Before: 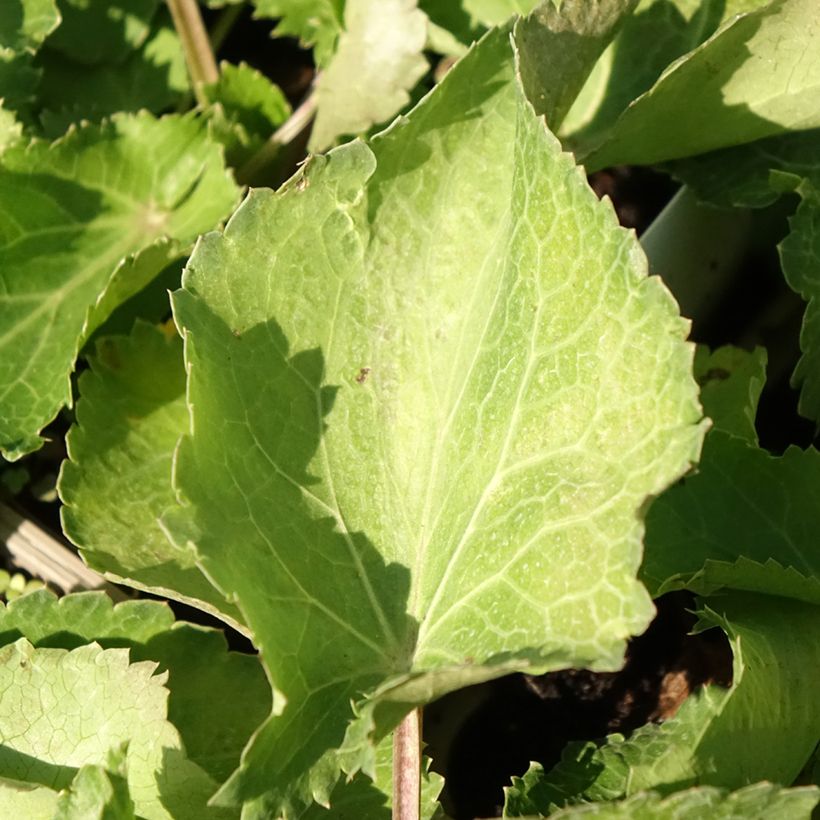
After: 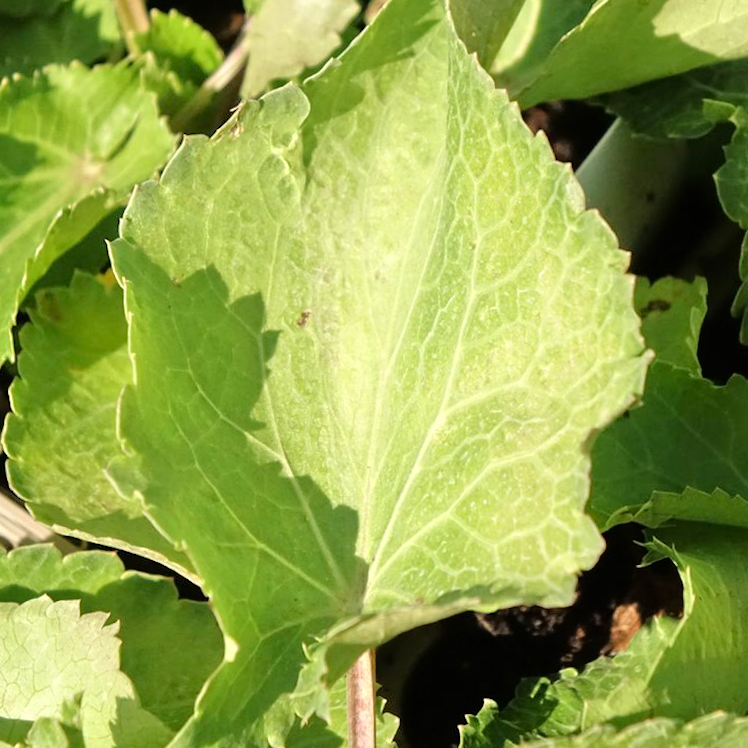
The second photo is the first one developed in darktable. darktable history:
tone equalizer: -7 EV 0.15 EV, -6 EV 0.6 EV, -5 EV 1.15 EV, -4 EV 1.33 EV, -3 EV 1.15 EV, -2 EV 0.6 EV, -1 EV 0.15 EV, mask exposure compensation -0.5 EV
crop and rotate: angle 1.96°, left 5.673%, top 5.673%
